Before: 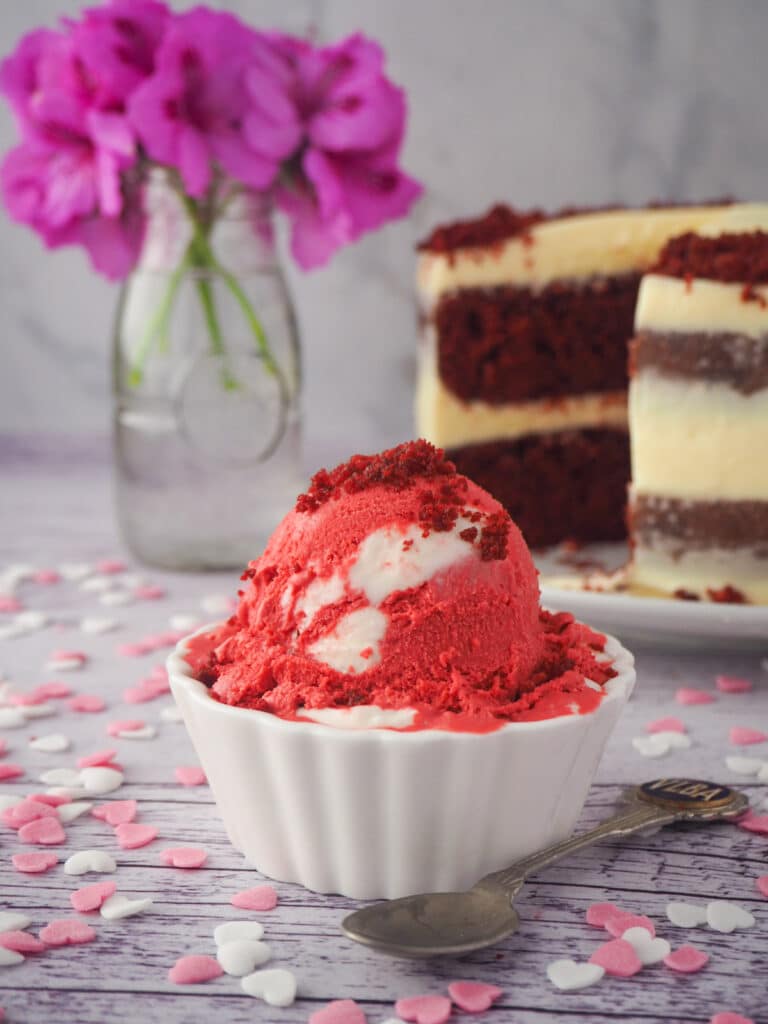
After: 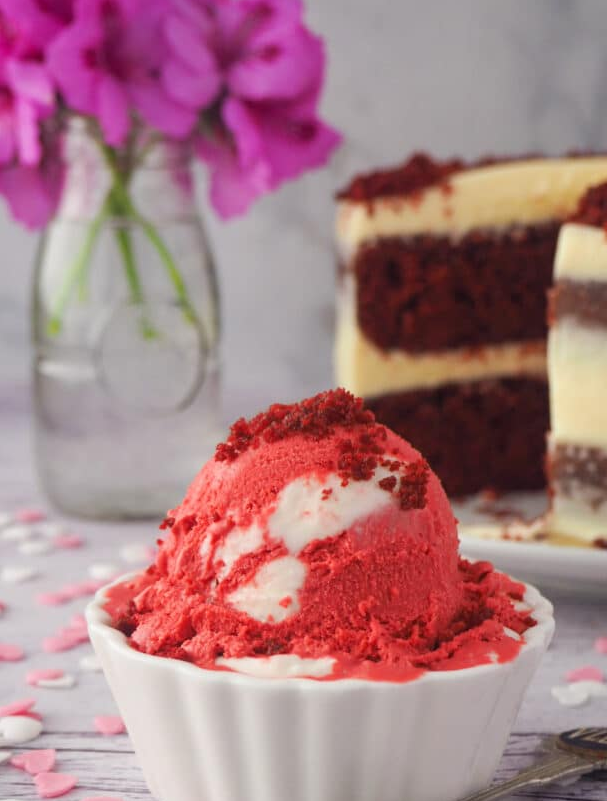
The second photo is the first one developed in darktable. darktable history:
crop and rotate: left 10.554%, top 5.058%, right 10.369%, bottom 16.623%
